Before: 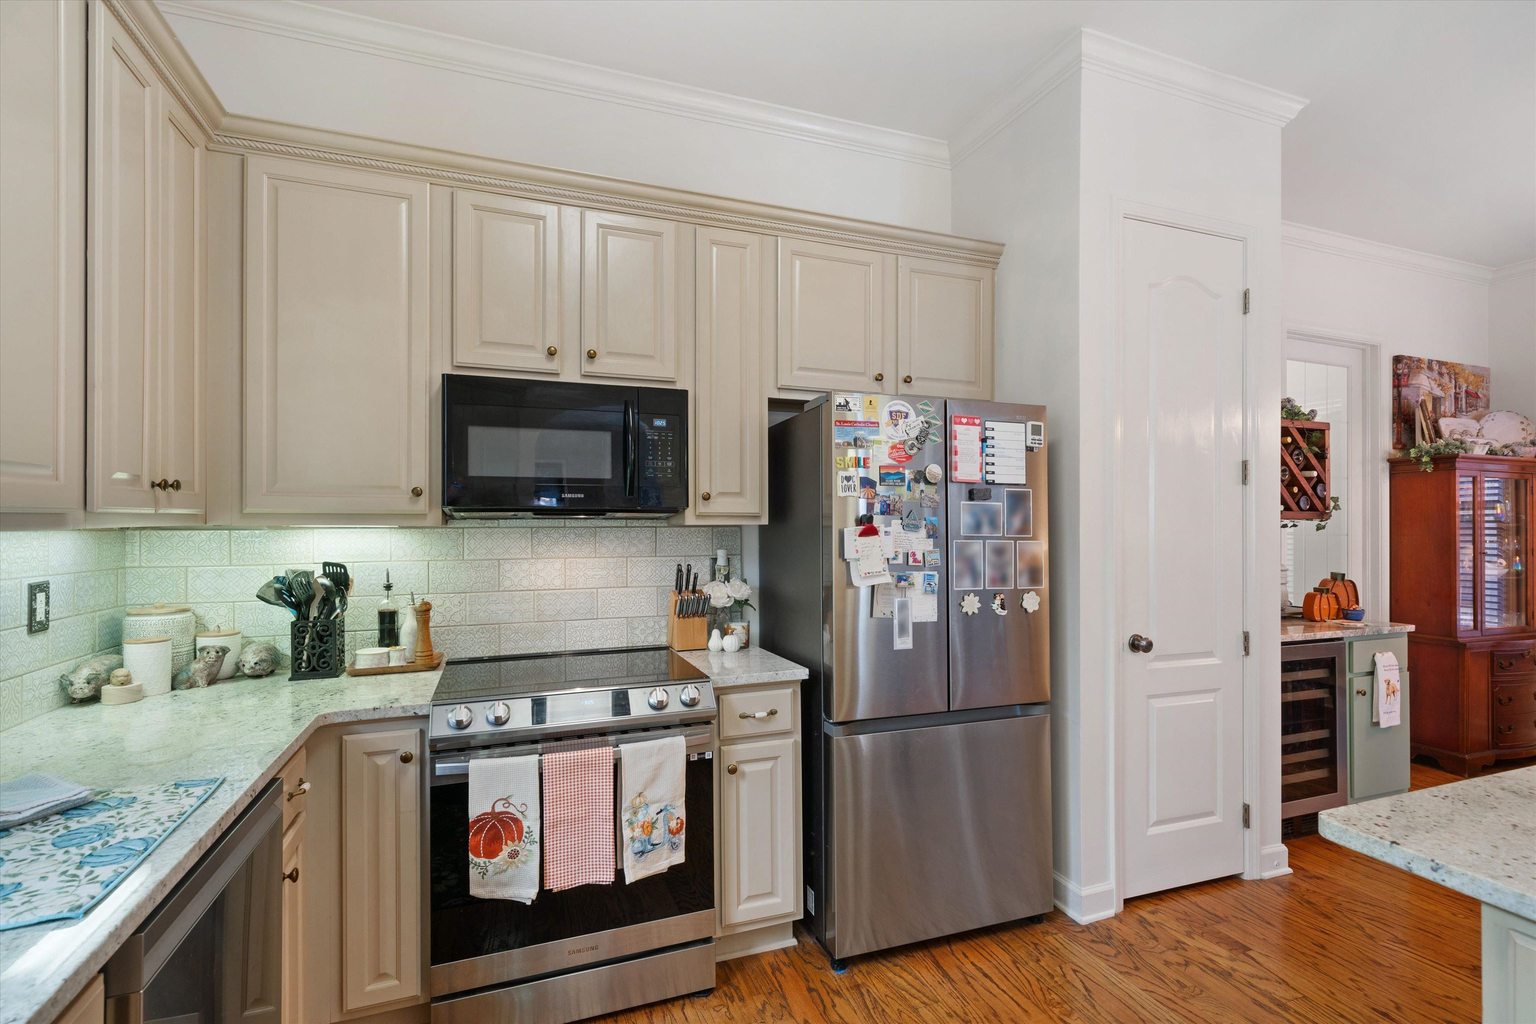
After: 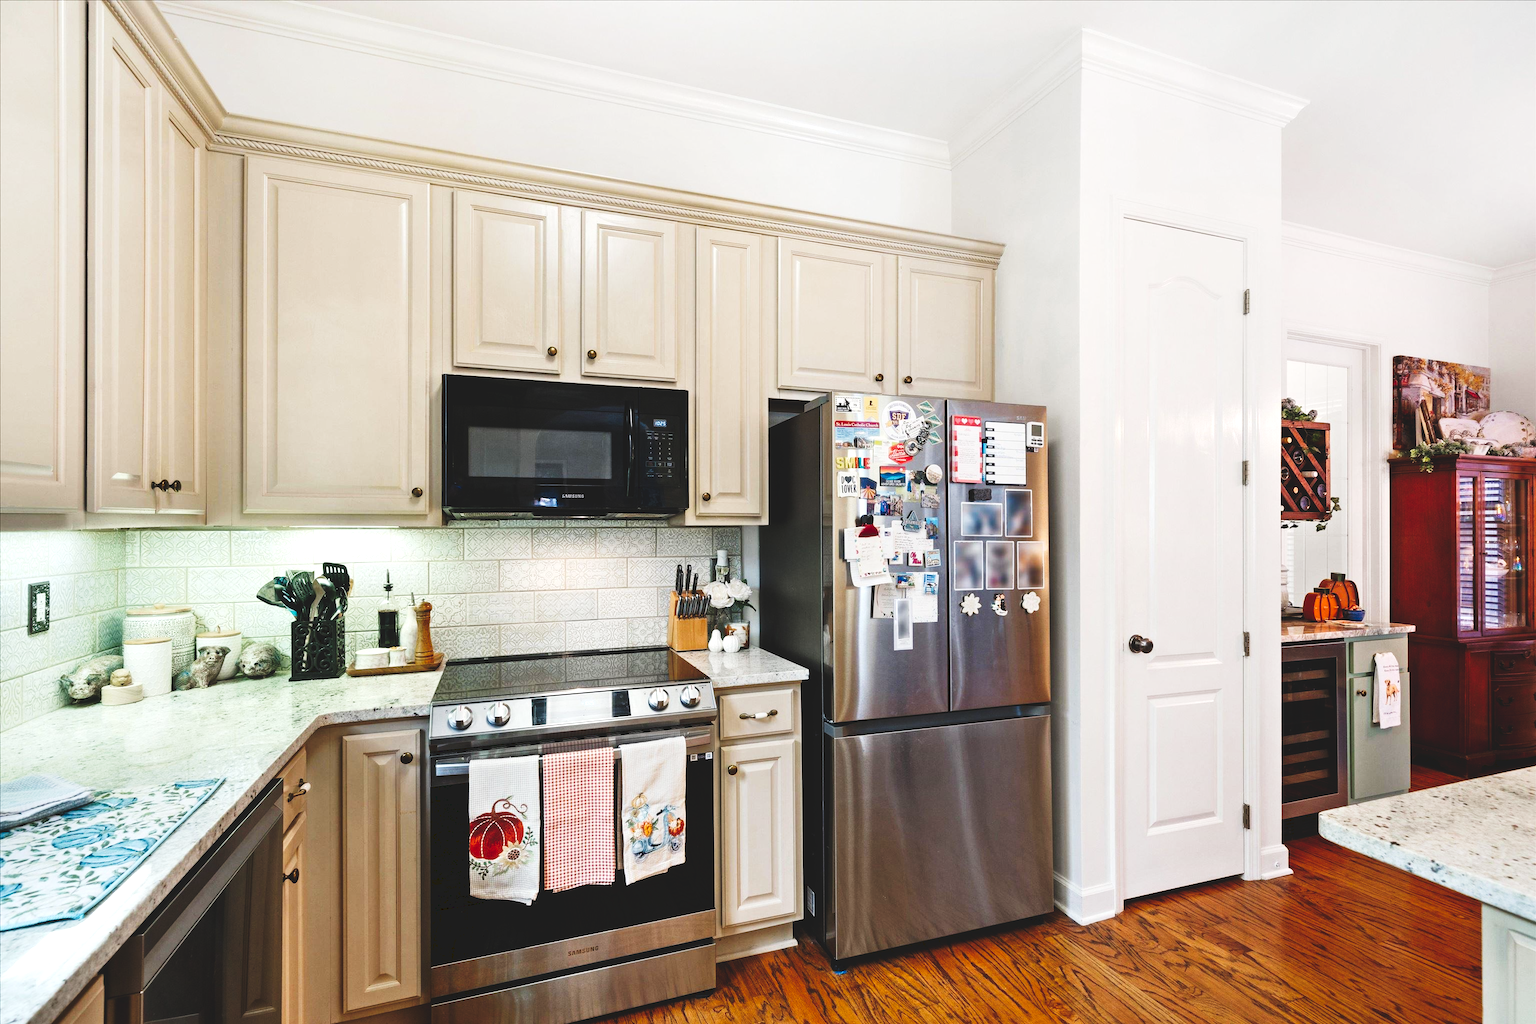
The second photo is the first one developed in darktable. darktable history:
color balance rgb: shadows lift › hue 85.68°, perceptual saturation grading › global saturation 3.476%, perceptual brilliance grading › global brilliance 15.386%, perceptual brilliance grading › shadows -34.346%, global vibrance 9.861%
tone curve: curves: ch0 [(0, 0) (0.003, 0.108) (0.011, 0.108) (0.025, 0.108) (0.044, 0.113) (0.069, 0.113) (0.1, 0.121) (0.136, 0.136) (0.177, 0.16) (0.224, 0.192) (0.277, 0.246) (0.335, 0.324) (0.399, 0.419) (0.468, 0.518) (0.543, 0.622) (0.623, 0.721) (0.709, 0.815) (0.801, 0.893) (0.898, 0.949) (1, 1)], preserve colors none
